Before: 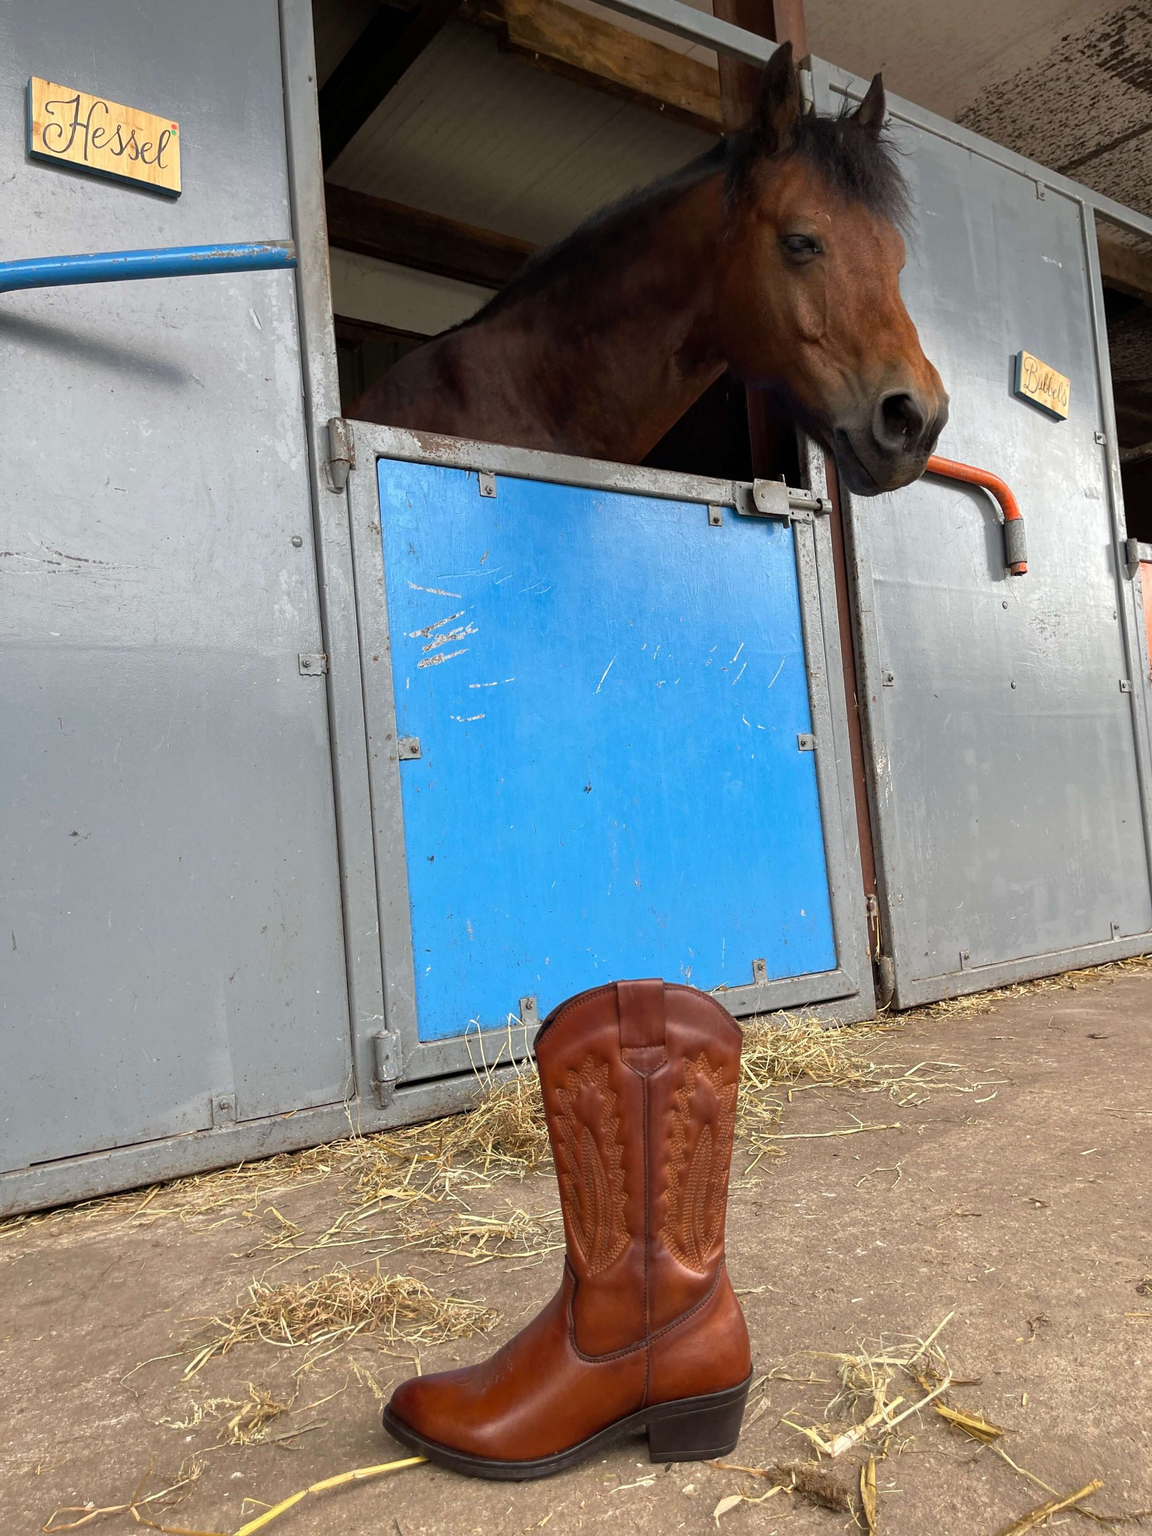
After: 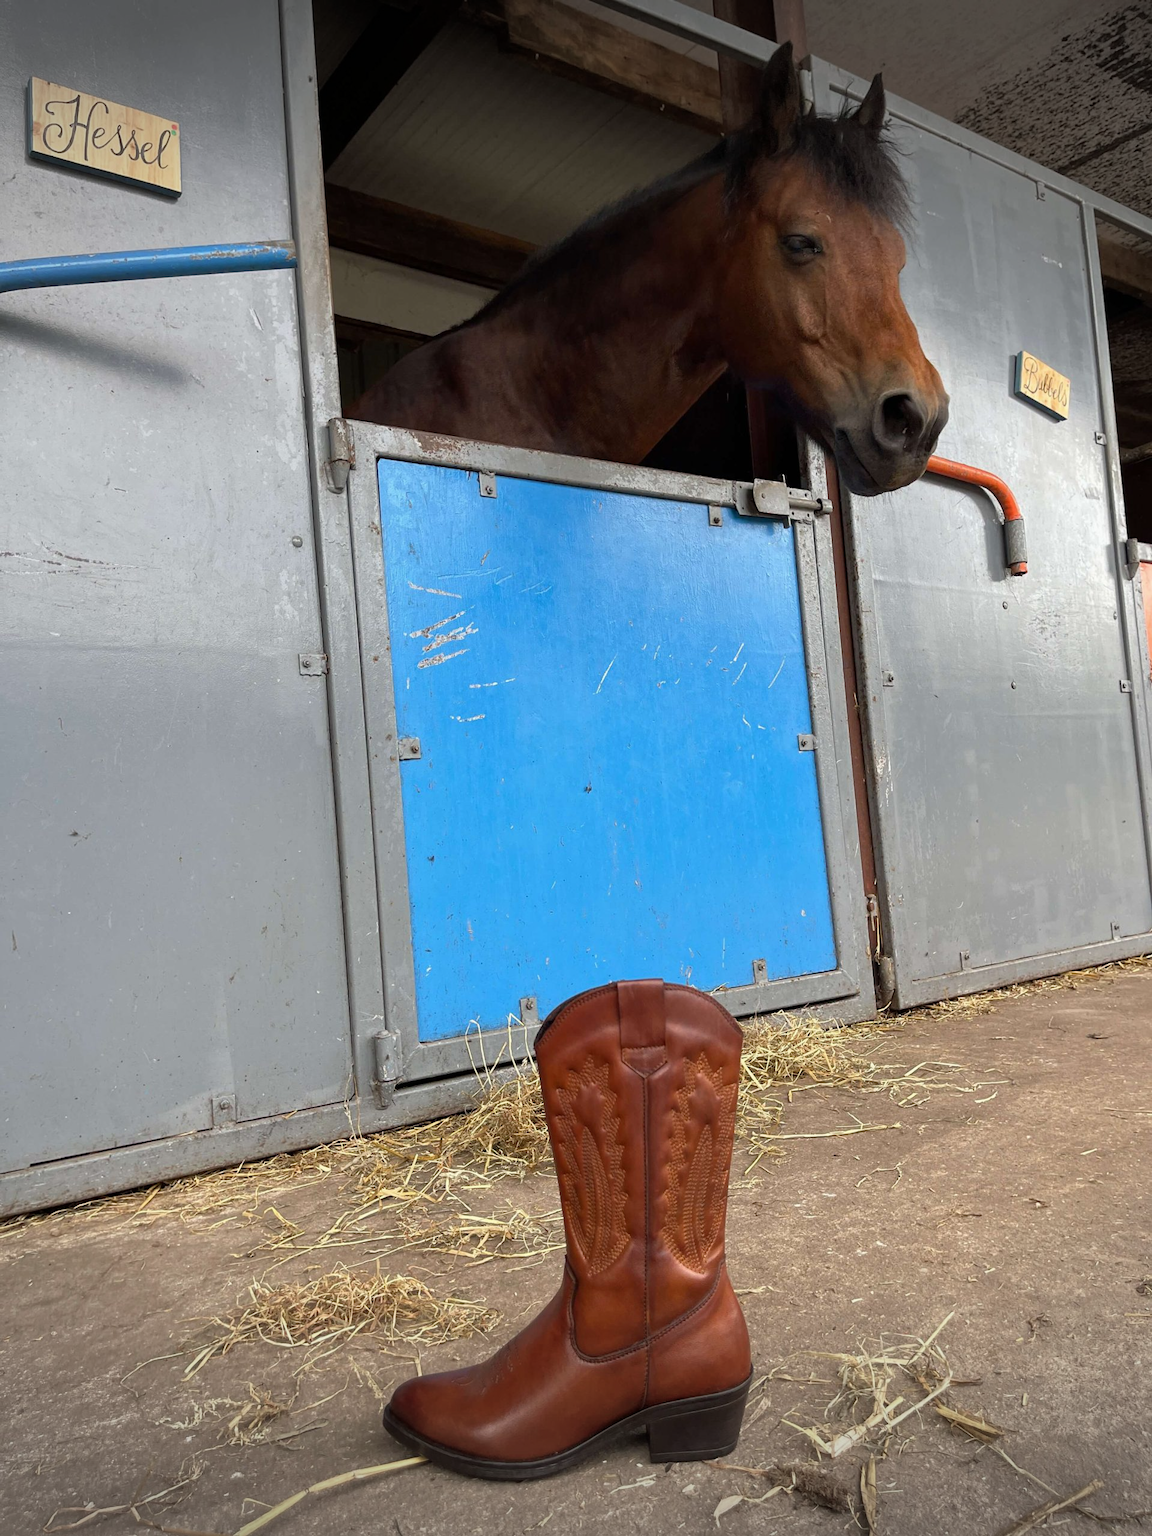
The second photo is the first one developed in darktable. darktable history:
exposure: exposure -0.061 EV, compensate highlight preservation false
vignetting: fall-off start 99.87%, width/height ratio 1.308
